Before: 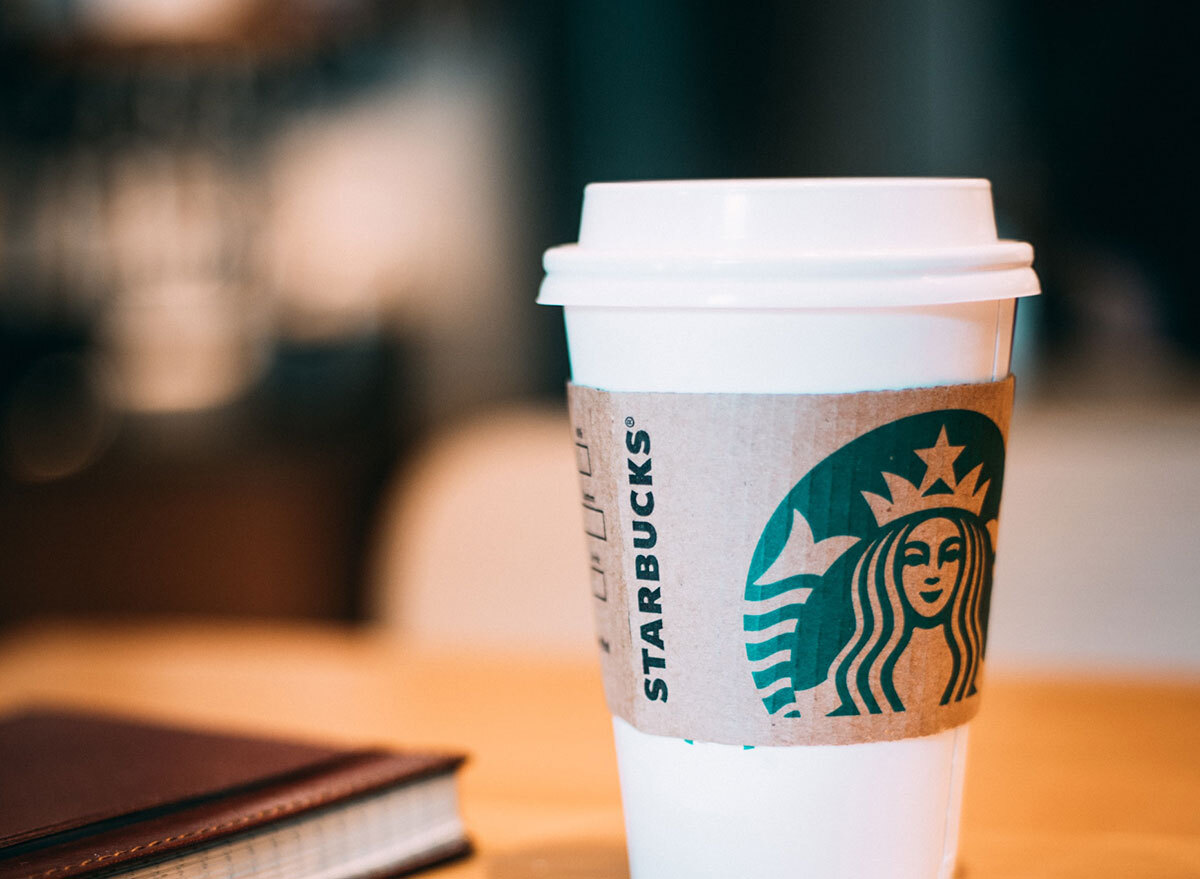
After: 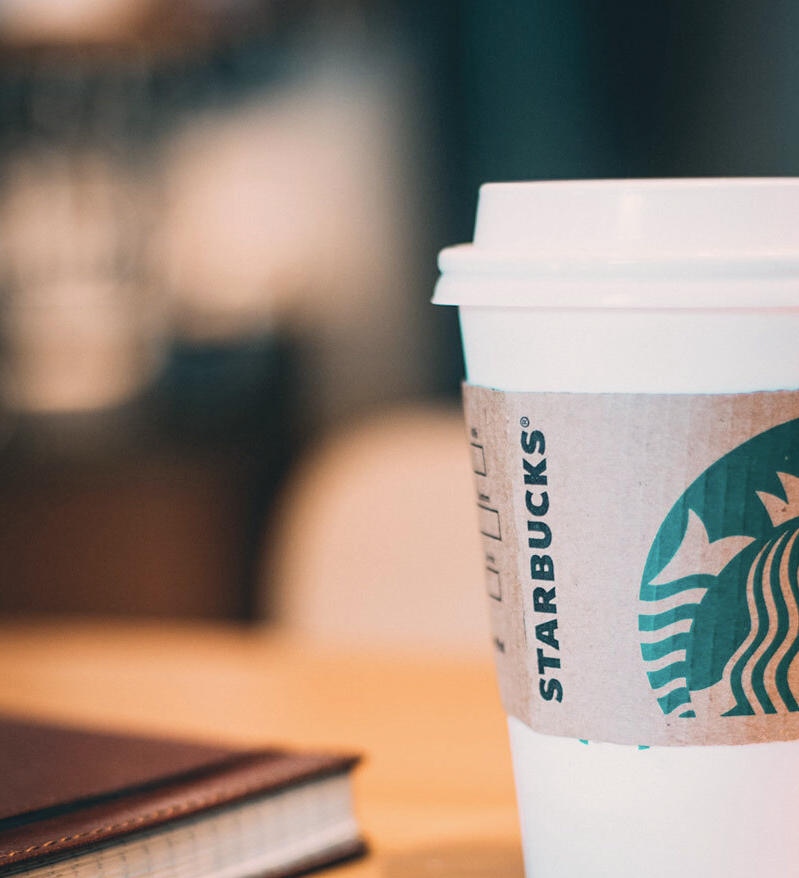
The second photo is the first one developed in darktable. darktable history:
crop and rotate: left 8.786%, right 24.548%
color correction: highlights a* 2.75, highlights b* 5, shadows a* -2.04, shadows b* -4.84, saturation 0.8
contrast brightness saturation: contrast -0.1, brightness 0.05, saturation 0.08
